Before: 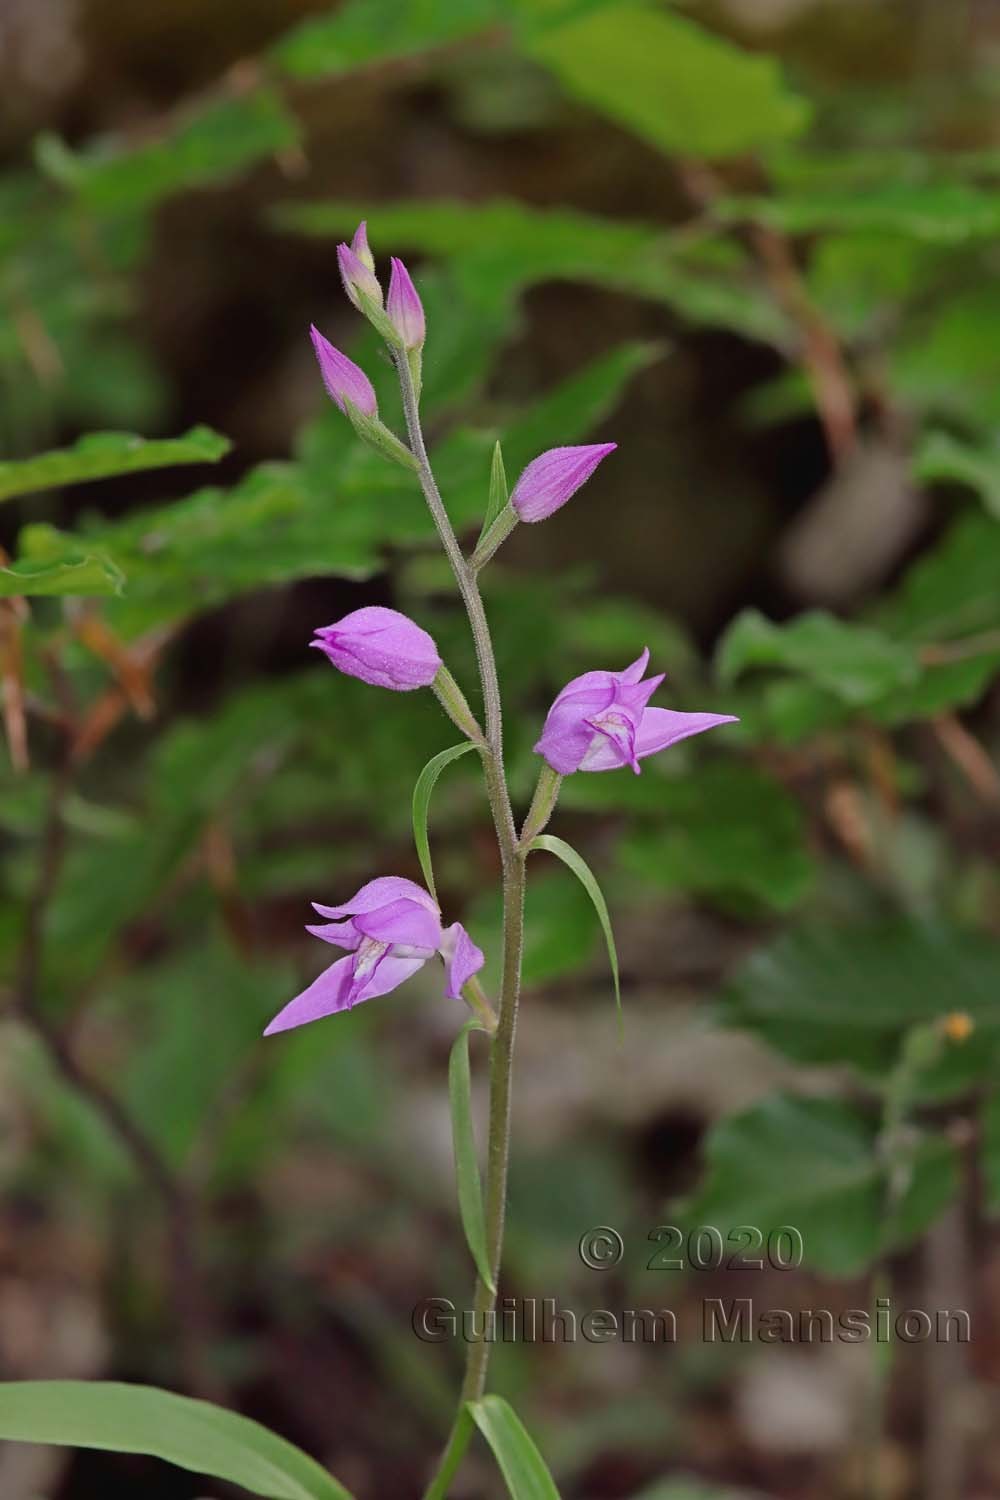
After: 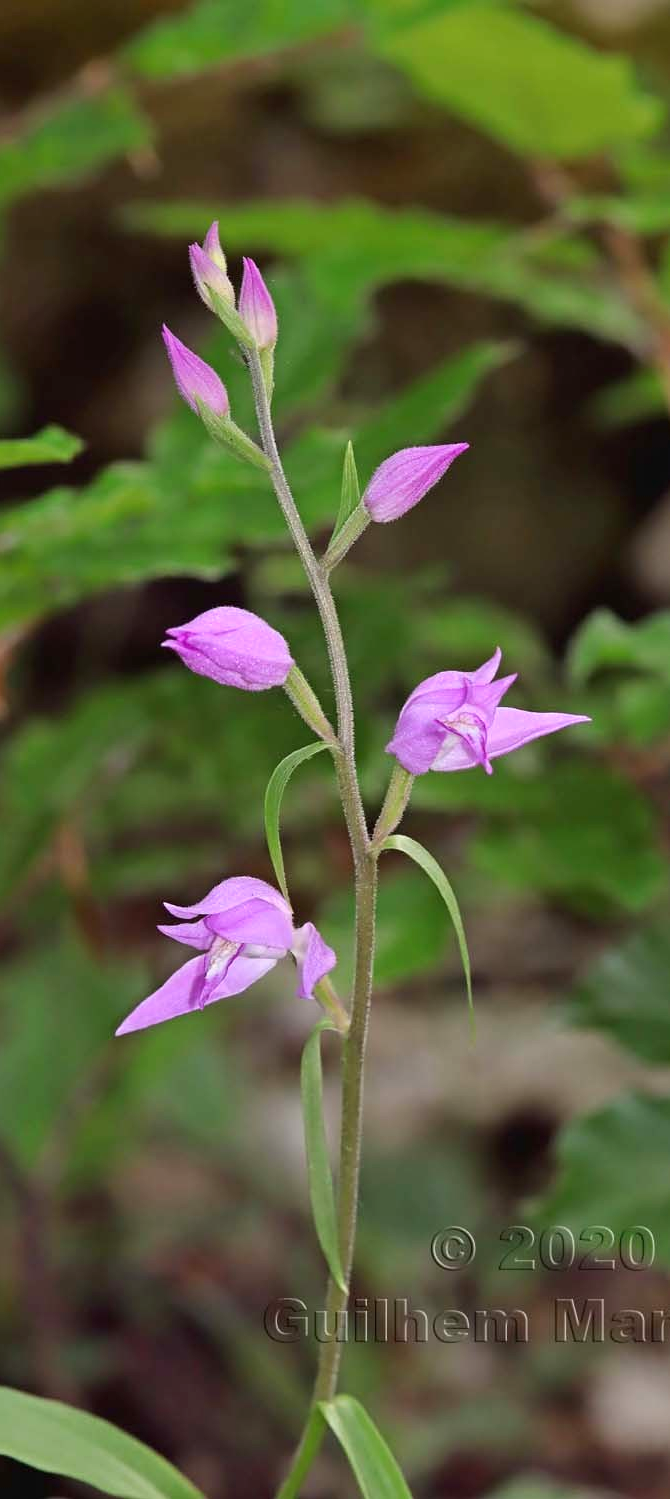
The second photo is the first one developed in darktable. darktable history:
exposure: black level correction 0.001, exposure 0.499 EV, compensate highlight preservation false
crop and rotate: left 14.871%, right 18.091%
